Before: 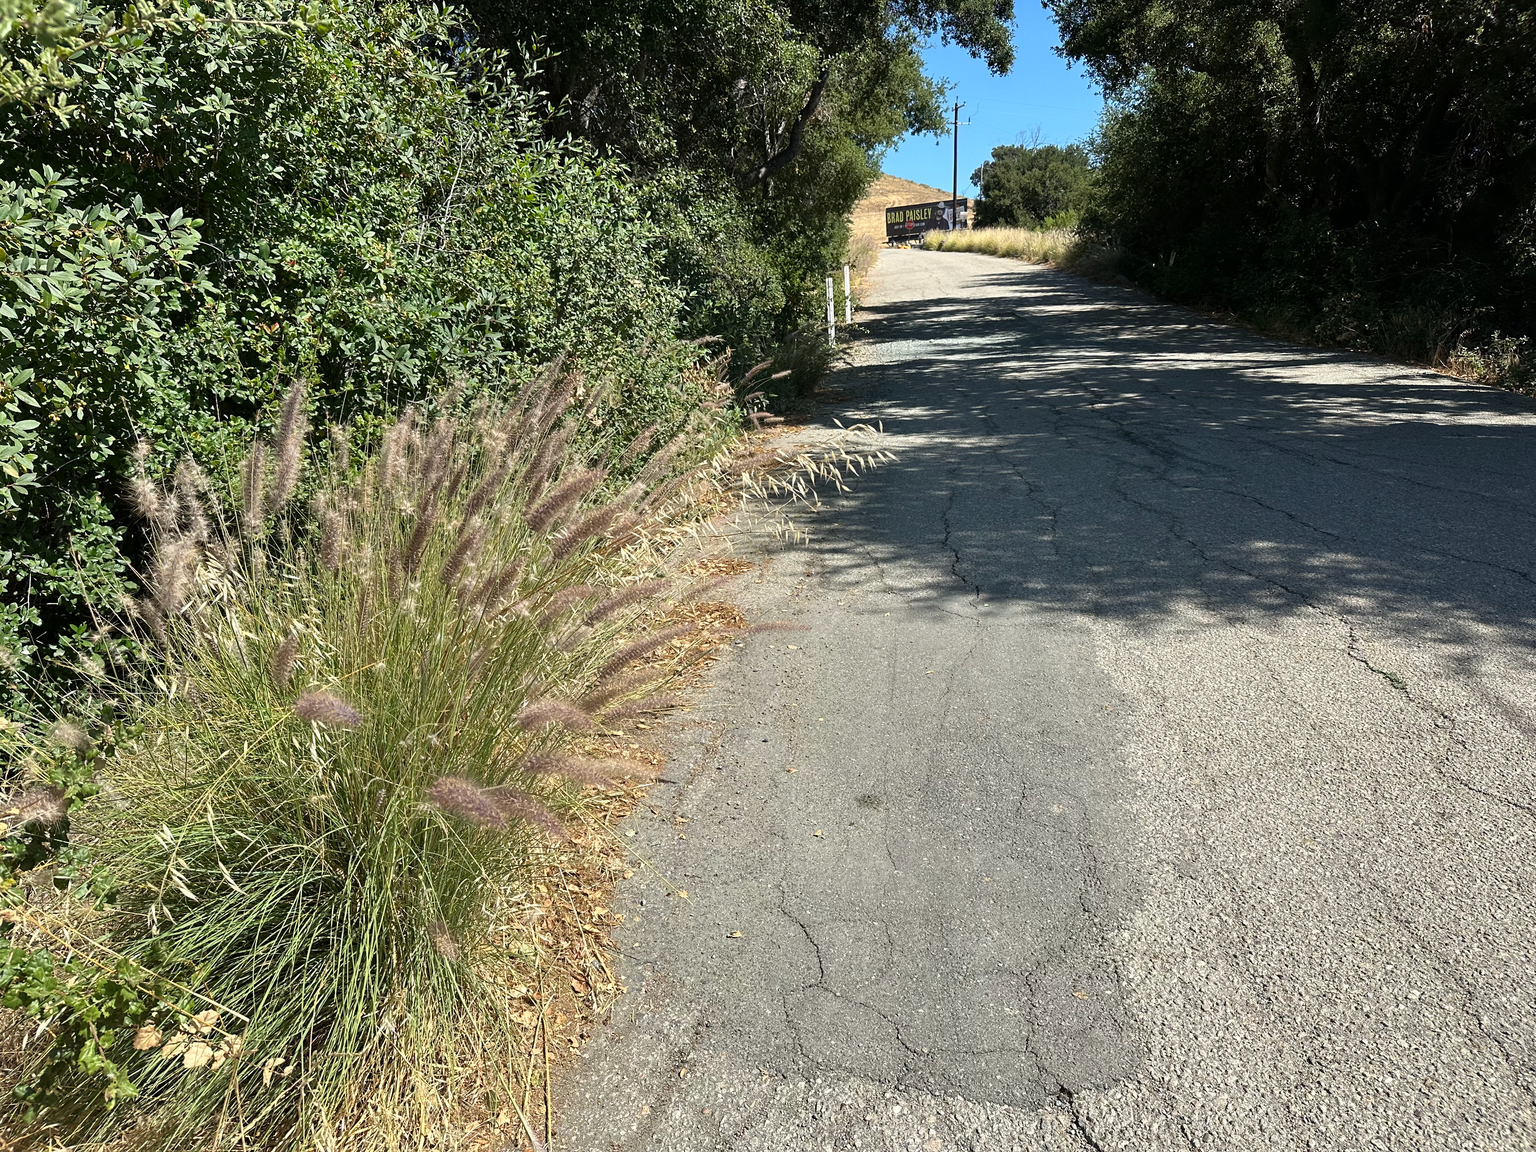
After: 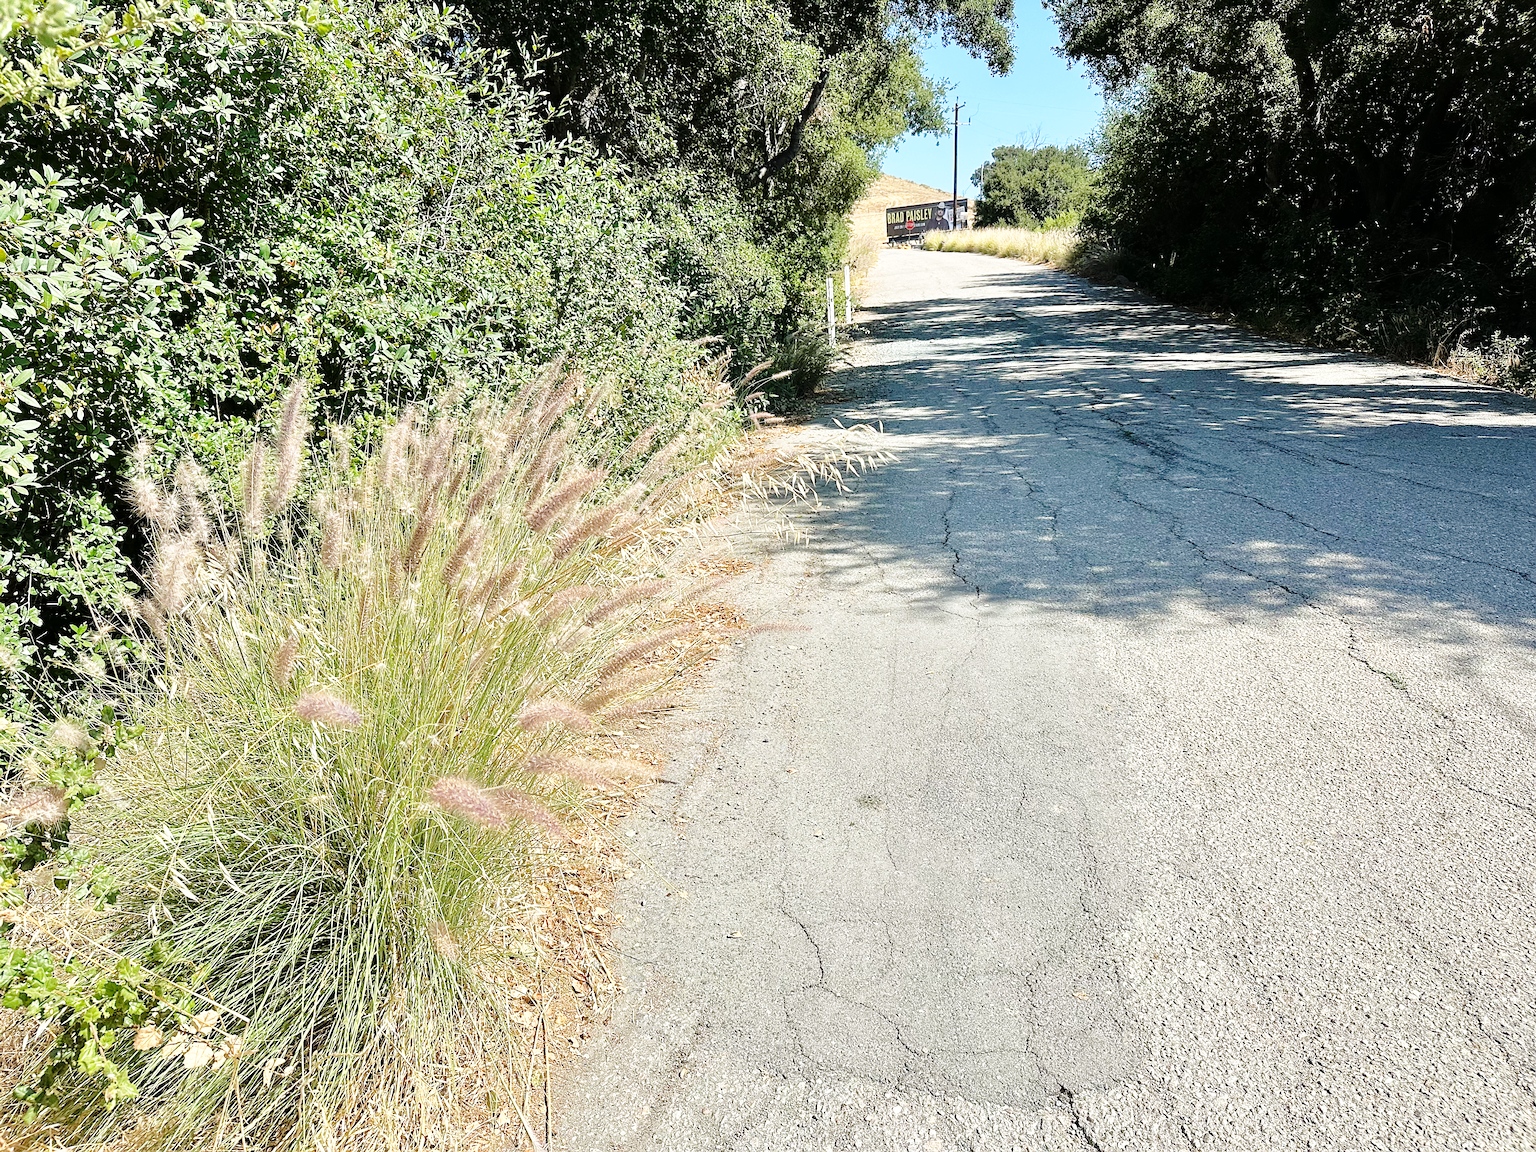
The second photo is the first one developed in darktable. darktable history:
base curve: curves: ch0 [(0, 0) (0.028, 0.03) (0.121, 0.232) (0.46, 0.748) (0.859, 0.968) (1, 1)], preserve colors none
sharpen: on, module defaults
tone equalizer: -7 EV 0.15 EV, -6 EV 0.6 EV, -5 EV 1.15 EV, -4 EV 1.33 EV, -3 EV 1.15 EV, -2 EV 0.6 EV, -1 EV 0.15 EV, mask exposure compensation -0.5 EV
exposure: compensate highlight preservation false
